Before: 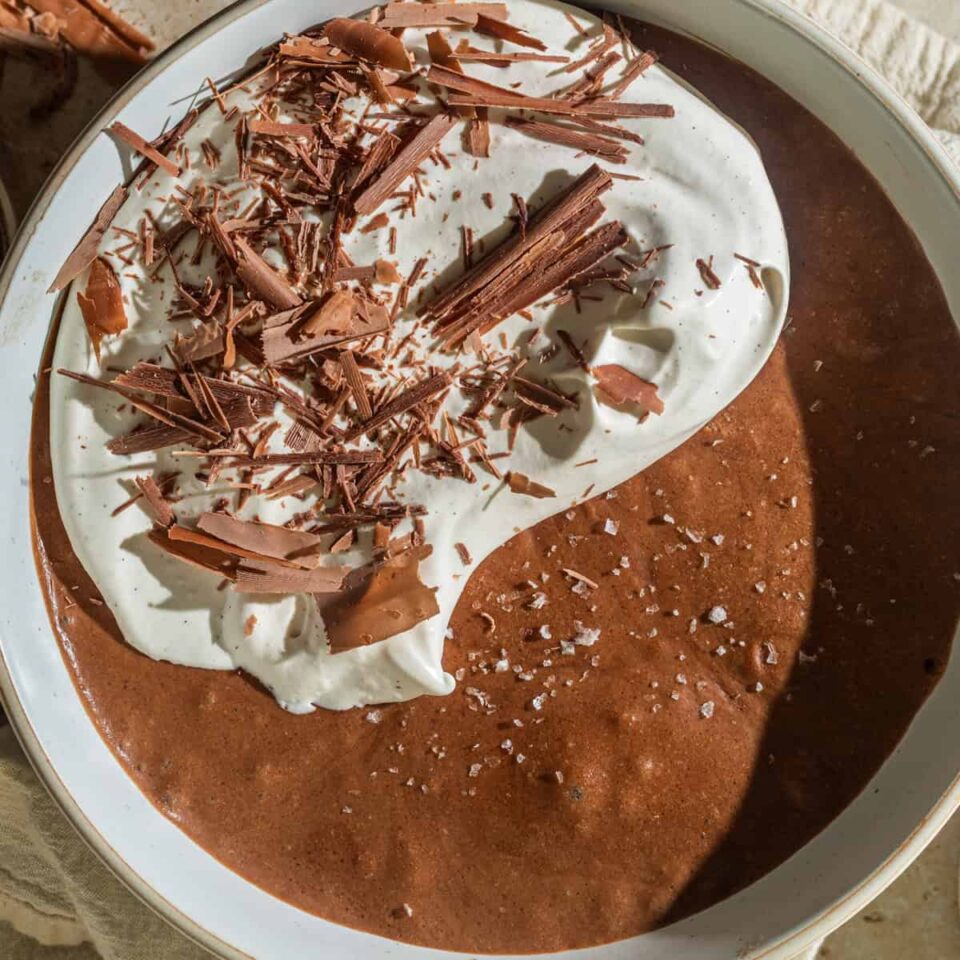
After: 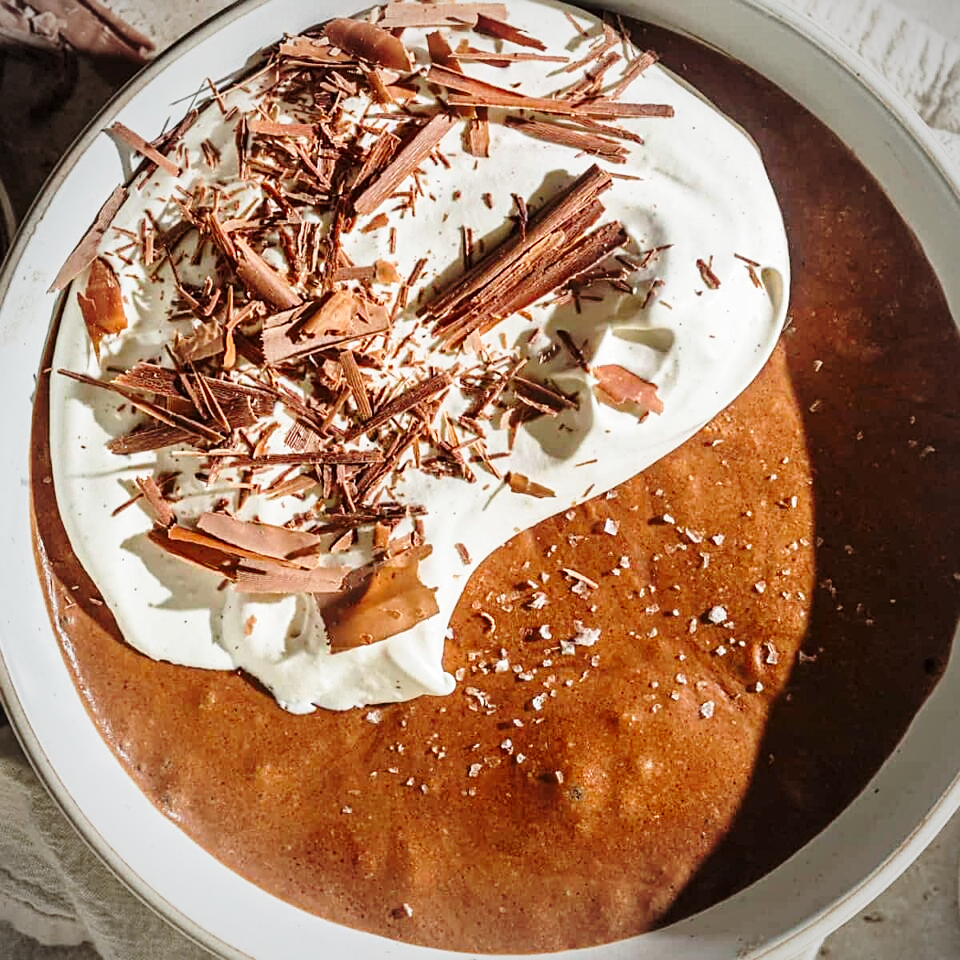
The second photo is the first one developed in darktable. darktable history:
sharpen: on, module defaults
base curve: curves: ch0 [(0, 0) (0.028, 0.03) (0.121, 0.232) (0.46, 0.748) (0.859, 0.968) (1, 1)], preserve colors none
vignetting: fall-off radius 60.89%, brightness -0.444, saturation -0.688
